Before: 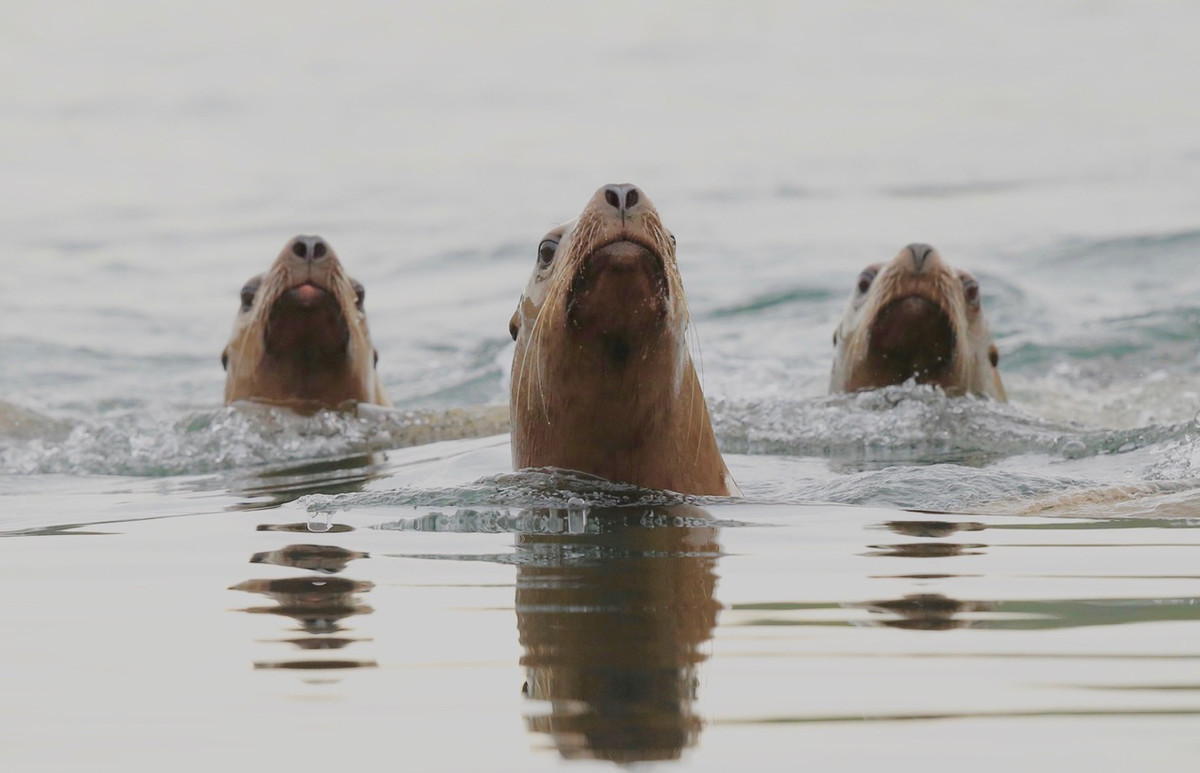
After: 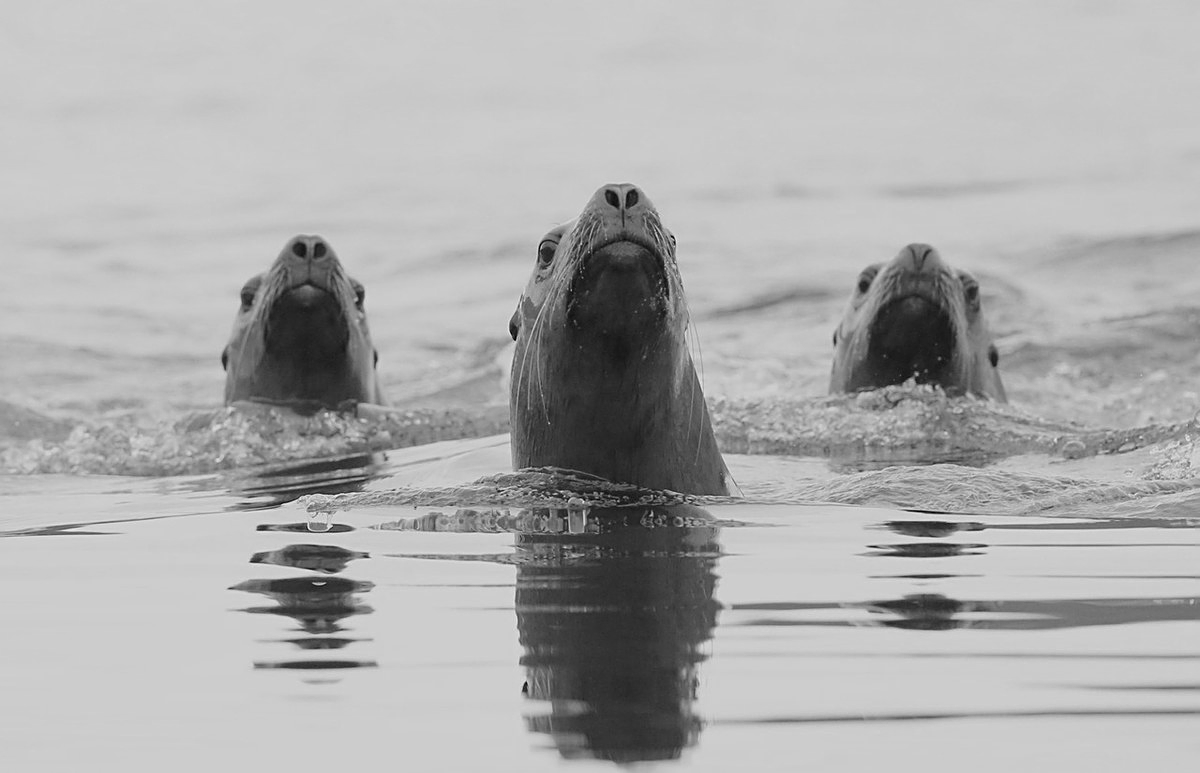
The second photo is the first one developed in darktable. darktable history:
exposure: compensate highlight preservation false
color calibration: output gray [0.21, 0.42, 0.37, 0], illuminant custom, x 0.363, y 0.384, temperature 4526.76 K, saturation algorithm version 1 (2020)
sharpen: on, module defaults
